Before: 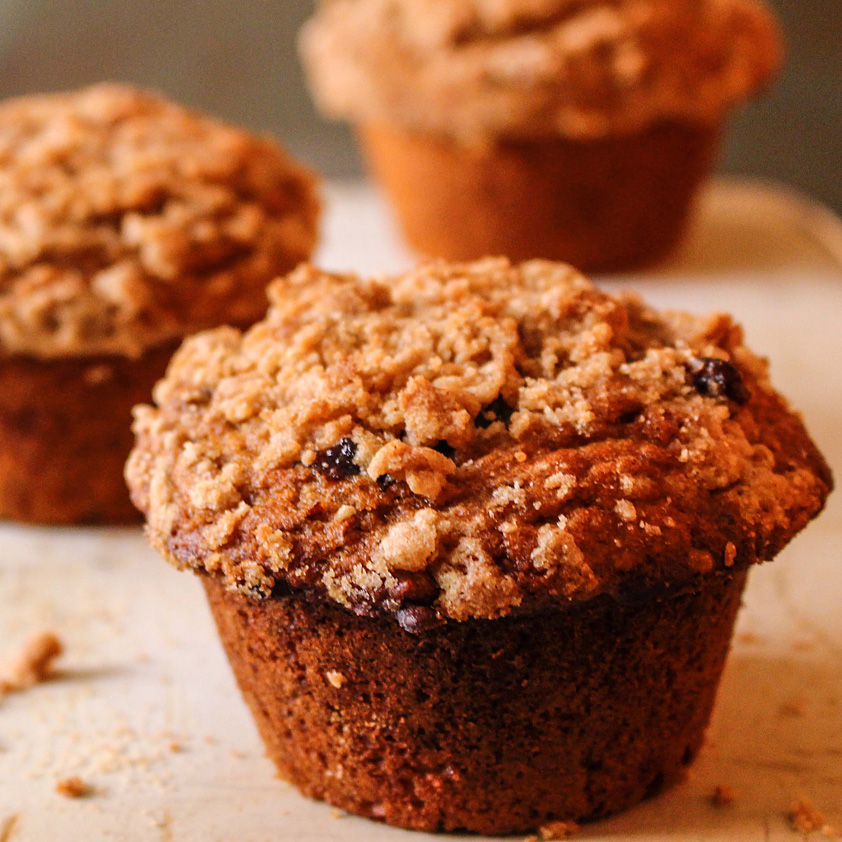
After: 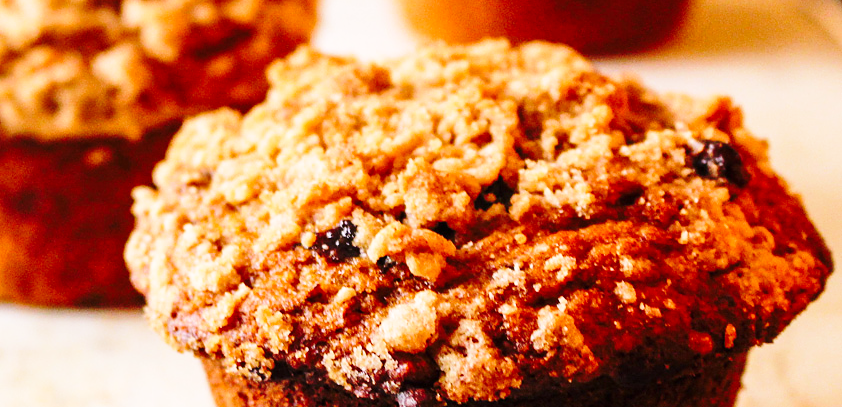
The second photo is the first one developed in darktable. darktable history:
crop and rotate: top 25.999%, bottom 25.619%
base curve: curves: ch0 [(0, 0) (0.036, 0.037) (0.121, 0.228) (0.46, 0.76) (0.859, 0.983) (1, 1)], preserve colors none
